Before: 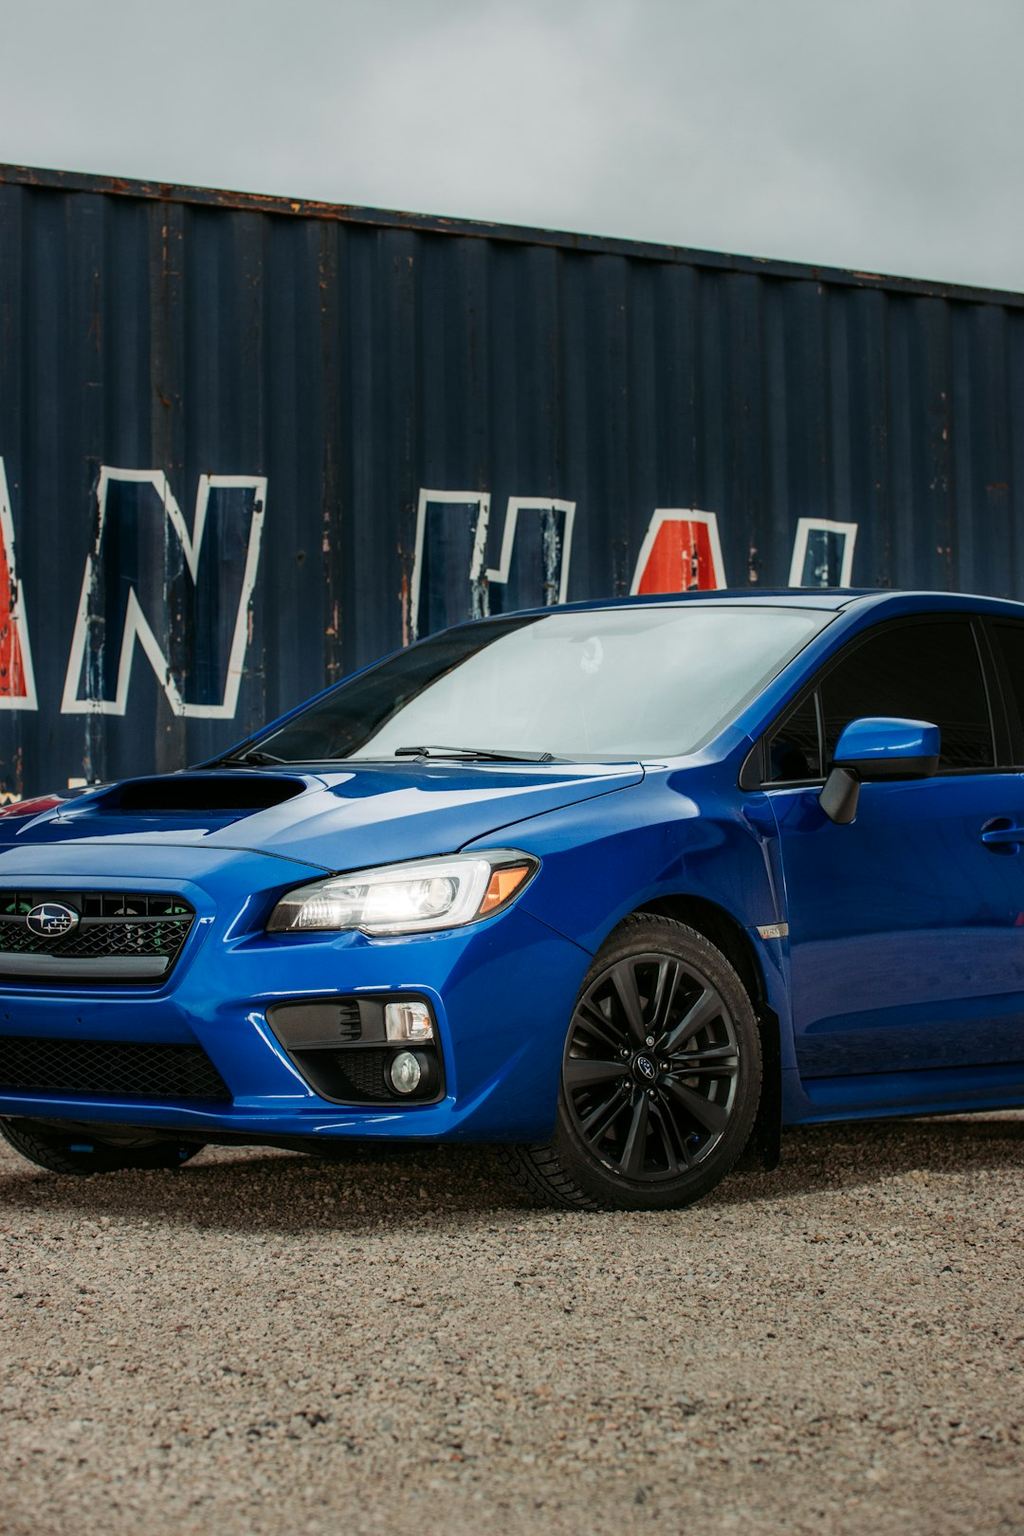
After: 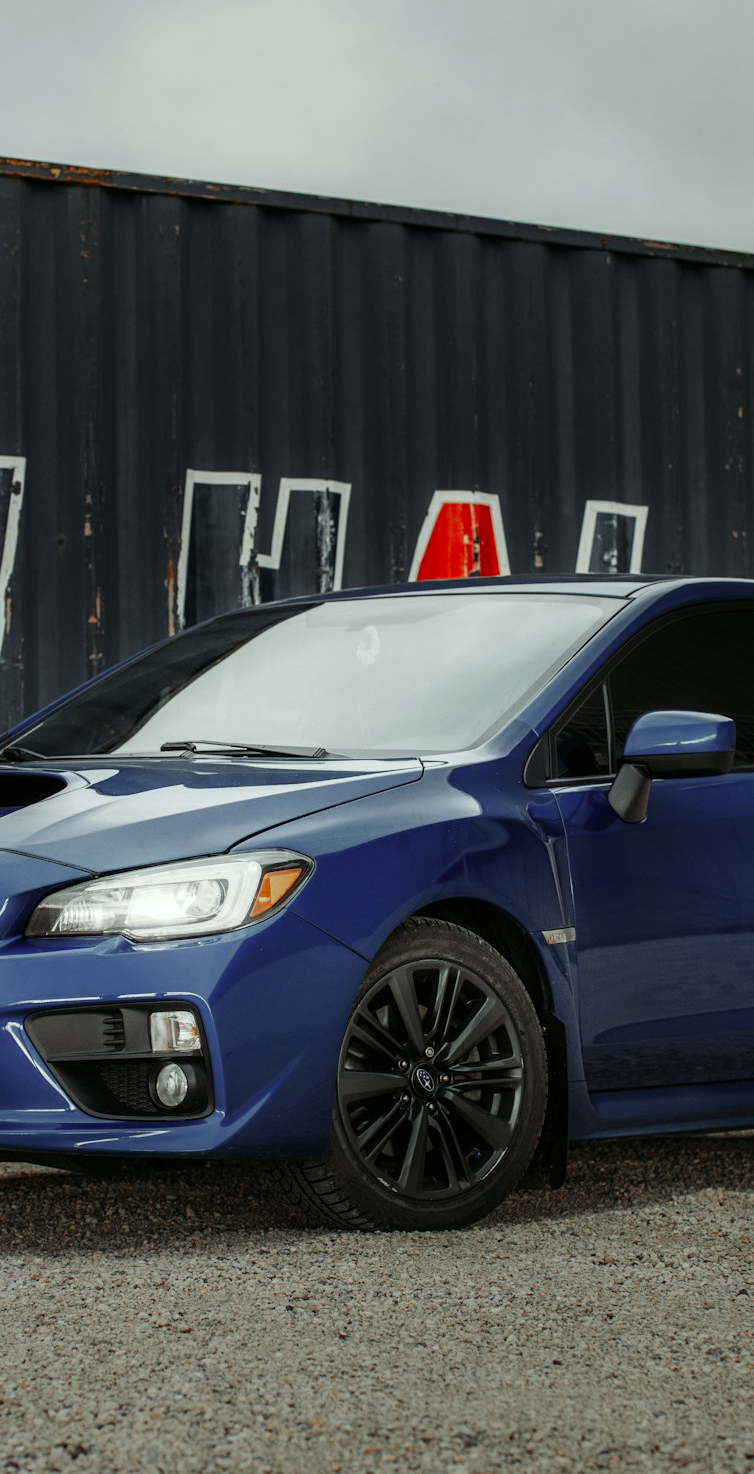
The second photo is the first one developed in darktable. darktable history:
crop and rotate: left 23.775%, top 2.859%, right 6.338%, bottom 6.153%
color correction: highlights a* -8.36, highlights b* 3.23
color zones: curves: ch0 [(0, 0.48) (0.209, 0.398) (0.305, 0.332) (0.429, 0.493) (0.571, 0.5) (0.714, 0.5) (0.857, 0.5) (1, 0.48)]; ch1 [(0, 0.736) (0.143, 0.625) (0.225, 0.371) (0.429, 0.256) (0.571, 0.241) (0.714, 0.213) (0.857, 0.48) (1, 0.736)]; ch2 [(0, 0.448) (0.143, 0.498) (0.286, 0.5) (0.429, 0.5) (0.571, 0.5) (0.714, 0.5) (0.857, 0.5) (1, 0.448)]
